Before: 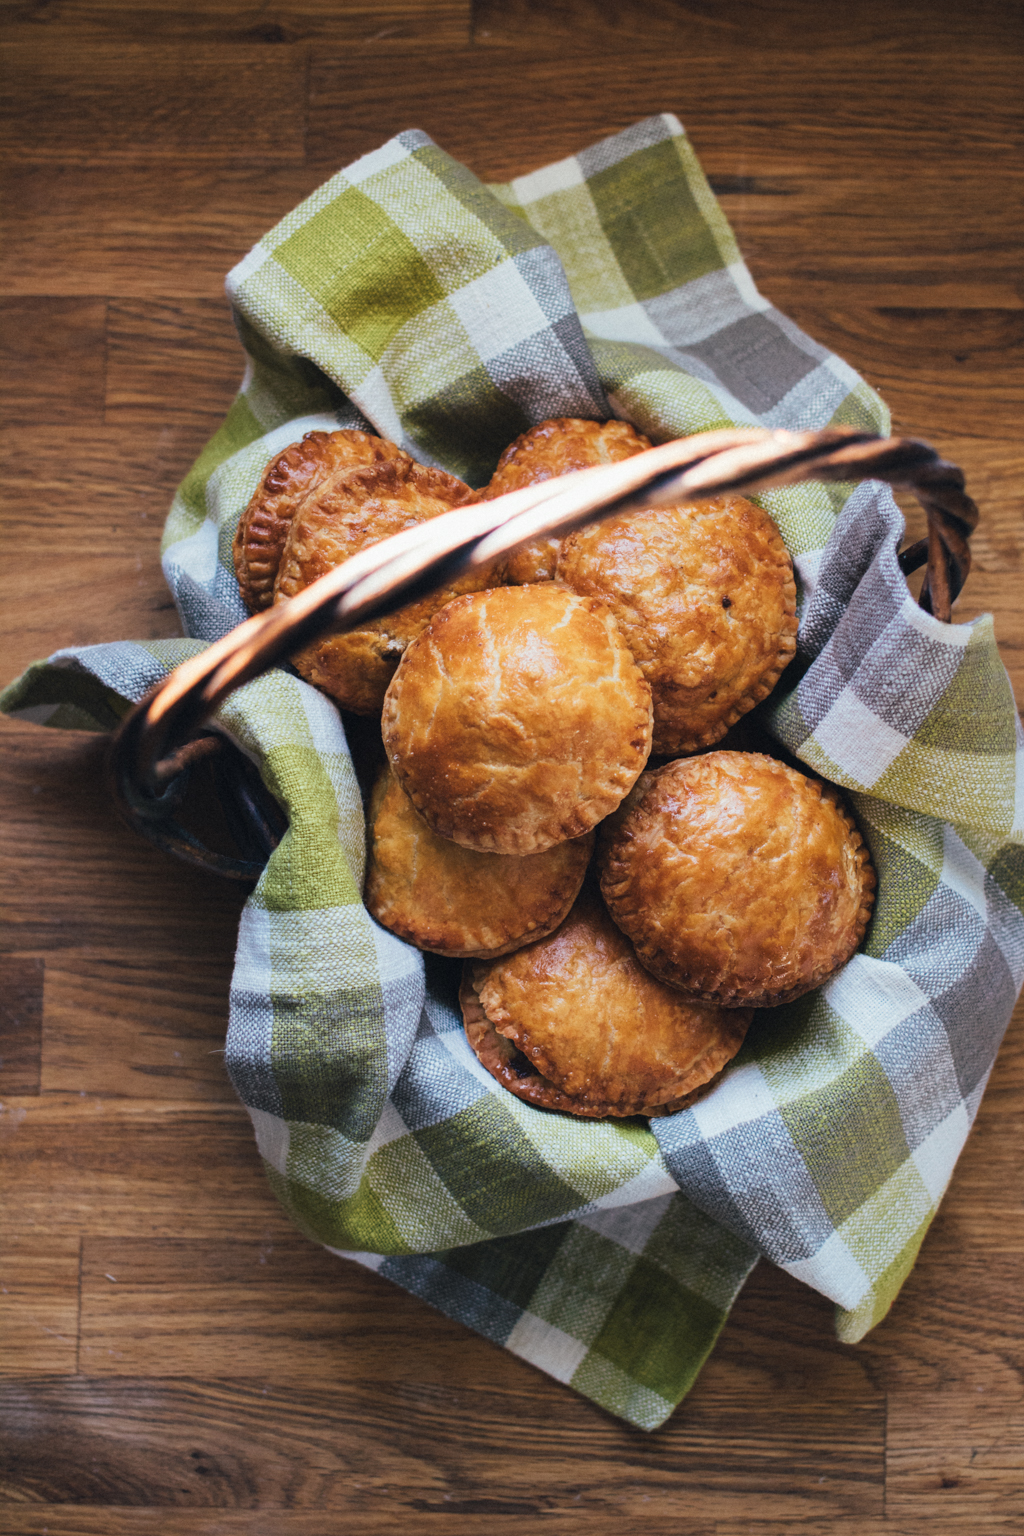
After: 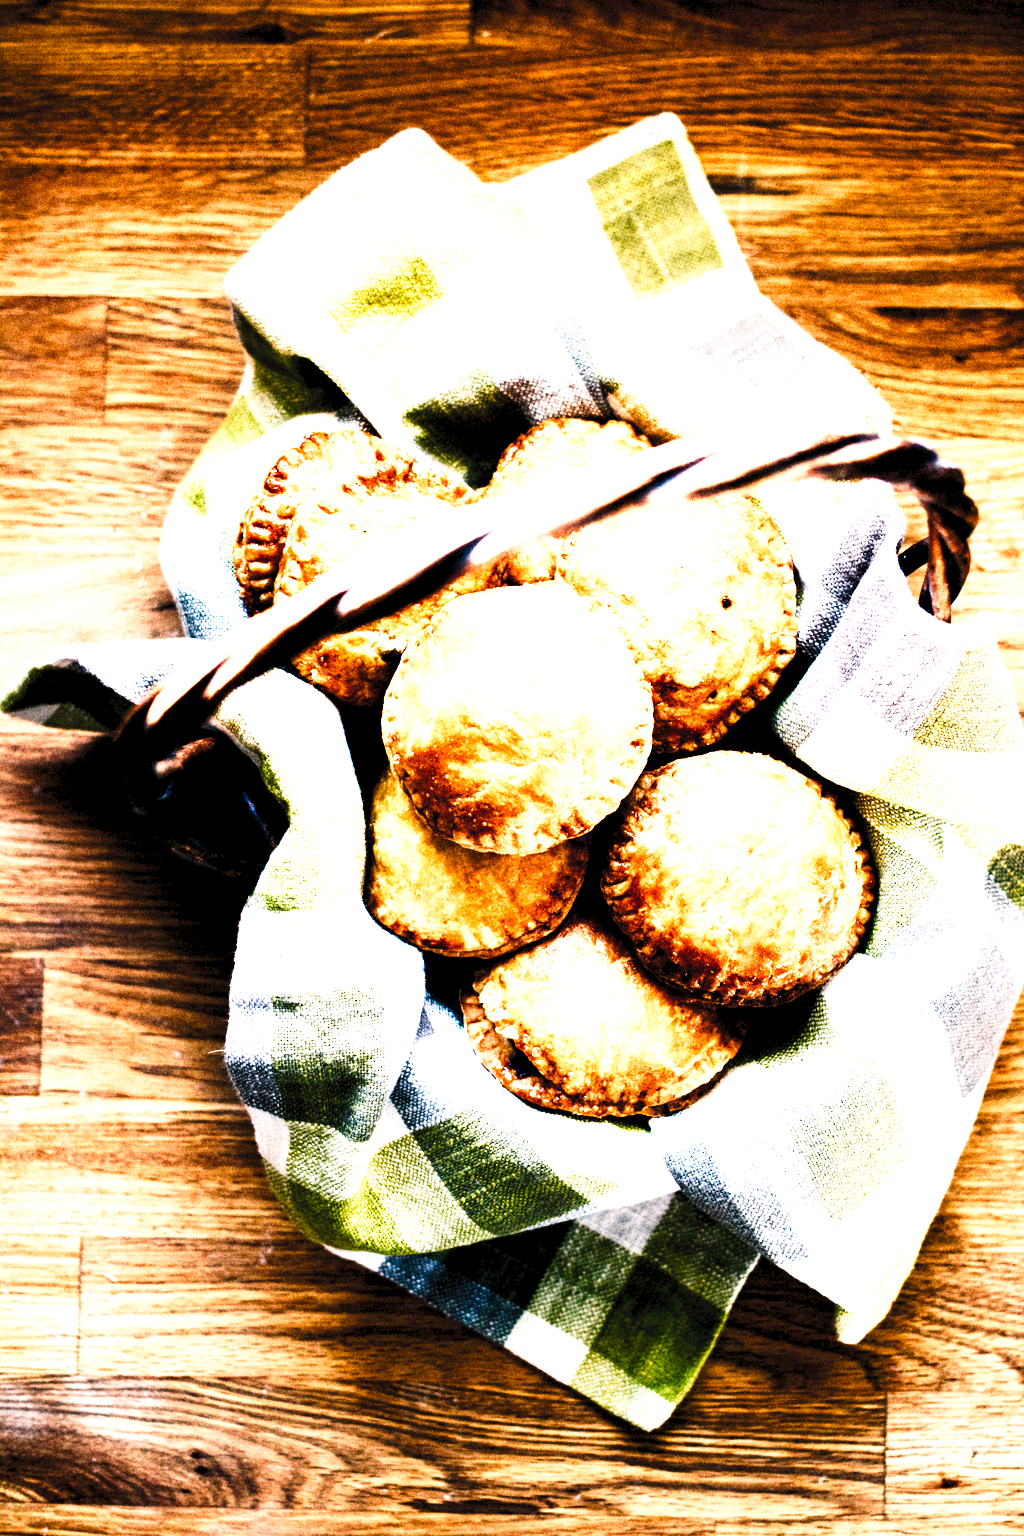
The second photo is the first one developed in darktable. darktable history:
color balance rgb: shadows lift › chroma 2.79%, shadows lift › hue 190.66°, power › hue 171.85°, highlights gain › chroma 2.16%, highlights gain › hue 75.26°, global offset › luminance -0.51%, perceptual saturation grading › highlights -33.8%, perceptual saturation grading › mid-tones 14.98%, perceptual saturation grading › shadows 48.43%, perceptual brilliance grading › highlights 15.68%, perceptual brilliance grading › mid-tones 6.62%, perceptual brilliance grading › shadows -14.98%, global vibrance 11.32%, contrast 5.05%
tone equalizer: -8 EV -0.417 EV, -7 EV -0.389 EV, -6 EV -0.333 EV, -5 EV -0.222 EV, -3 EV 0.222 EV, -2 EV 0.333 EV, -1 EV 0.389 EV, +0 EV 0.417 EV, edges refinement/feathering 500, mask exposure compensation -1.57 EV, preserve details no
tone curve: curves: ch0 [(0, 0) (0.003, 0.047) (0.011, 0.047) (0.025, 0.049) (0.044, 0.051) (0.069, 0.055) (0.1, 0.066) (0.136, 0.089) (0.177, 0.12) (0.224, 0.155) (0.277, 0.205) (0.335, 0.281) (0.399, 0.37) (0.468, 0.47) (0.543, 0.574) (0.623, 0.687) (0.709, 0.801) (0.801, 0.89) (0.898, 0.963) (1, 1)], preserve colors none
white balance: red 1.009, blue 0.985
exposure: black level correction 0.016, exposure 1.774 EV, compensate highlight preservation false
